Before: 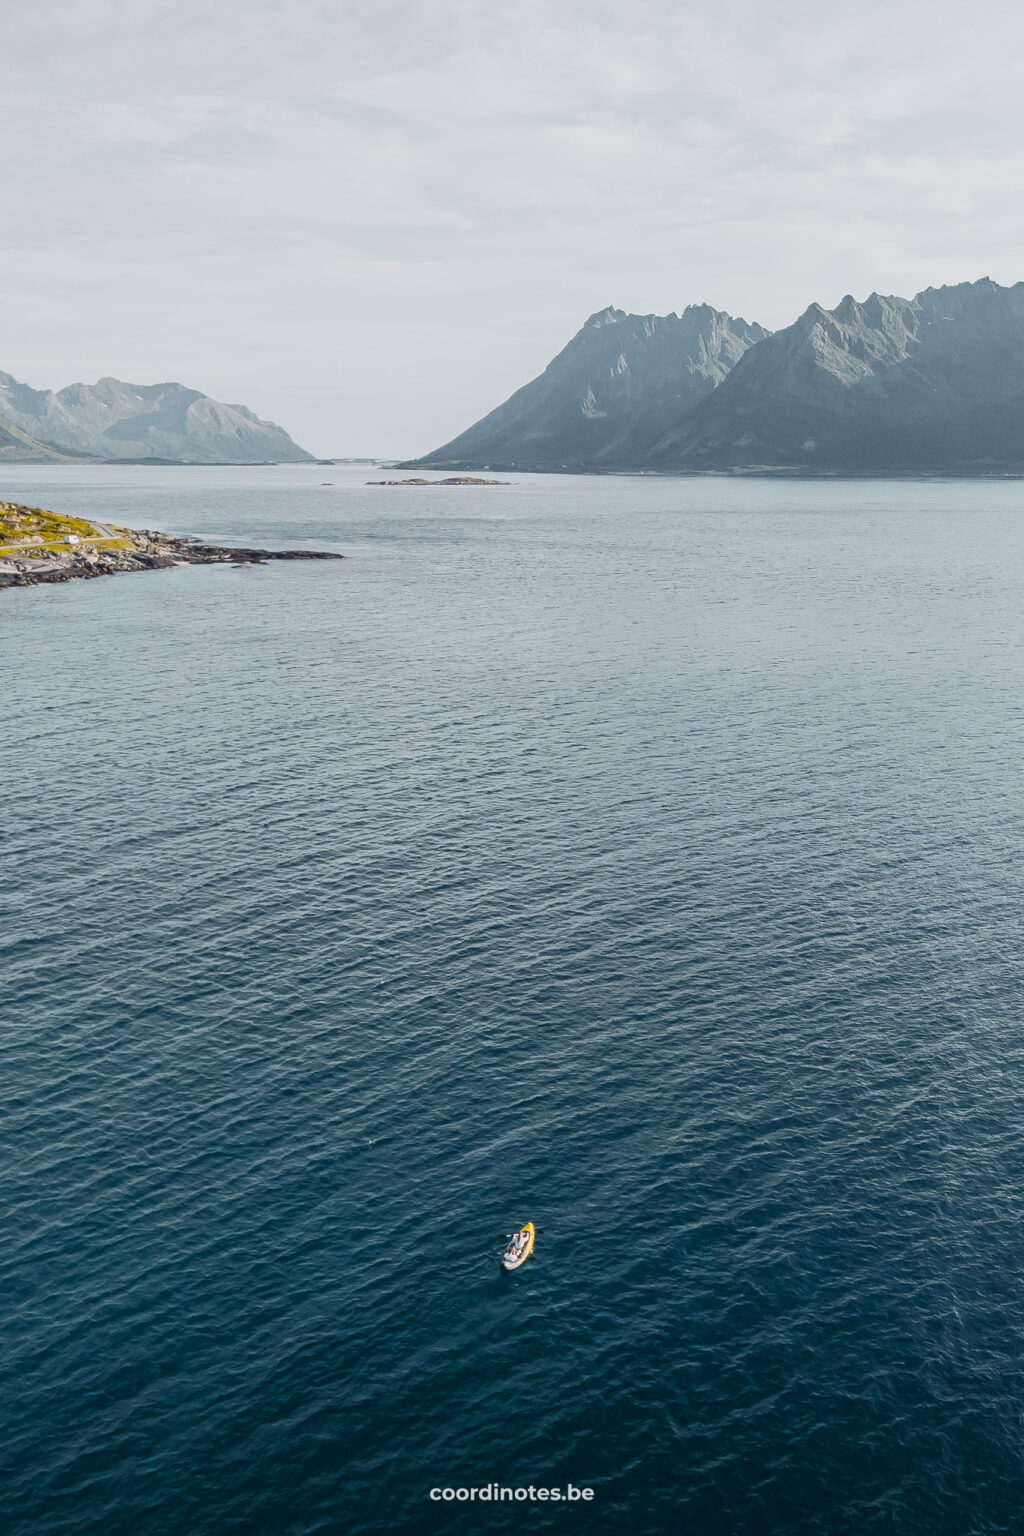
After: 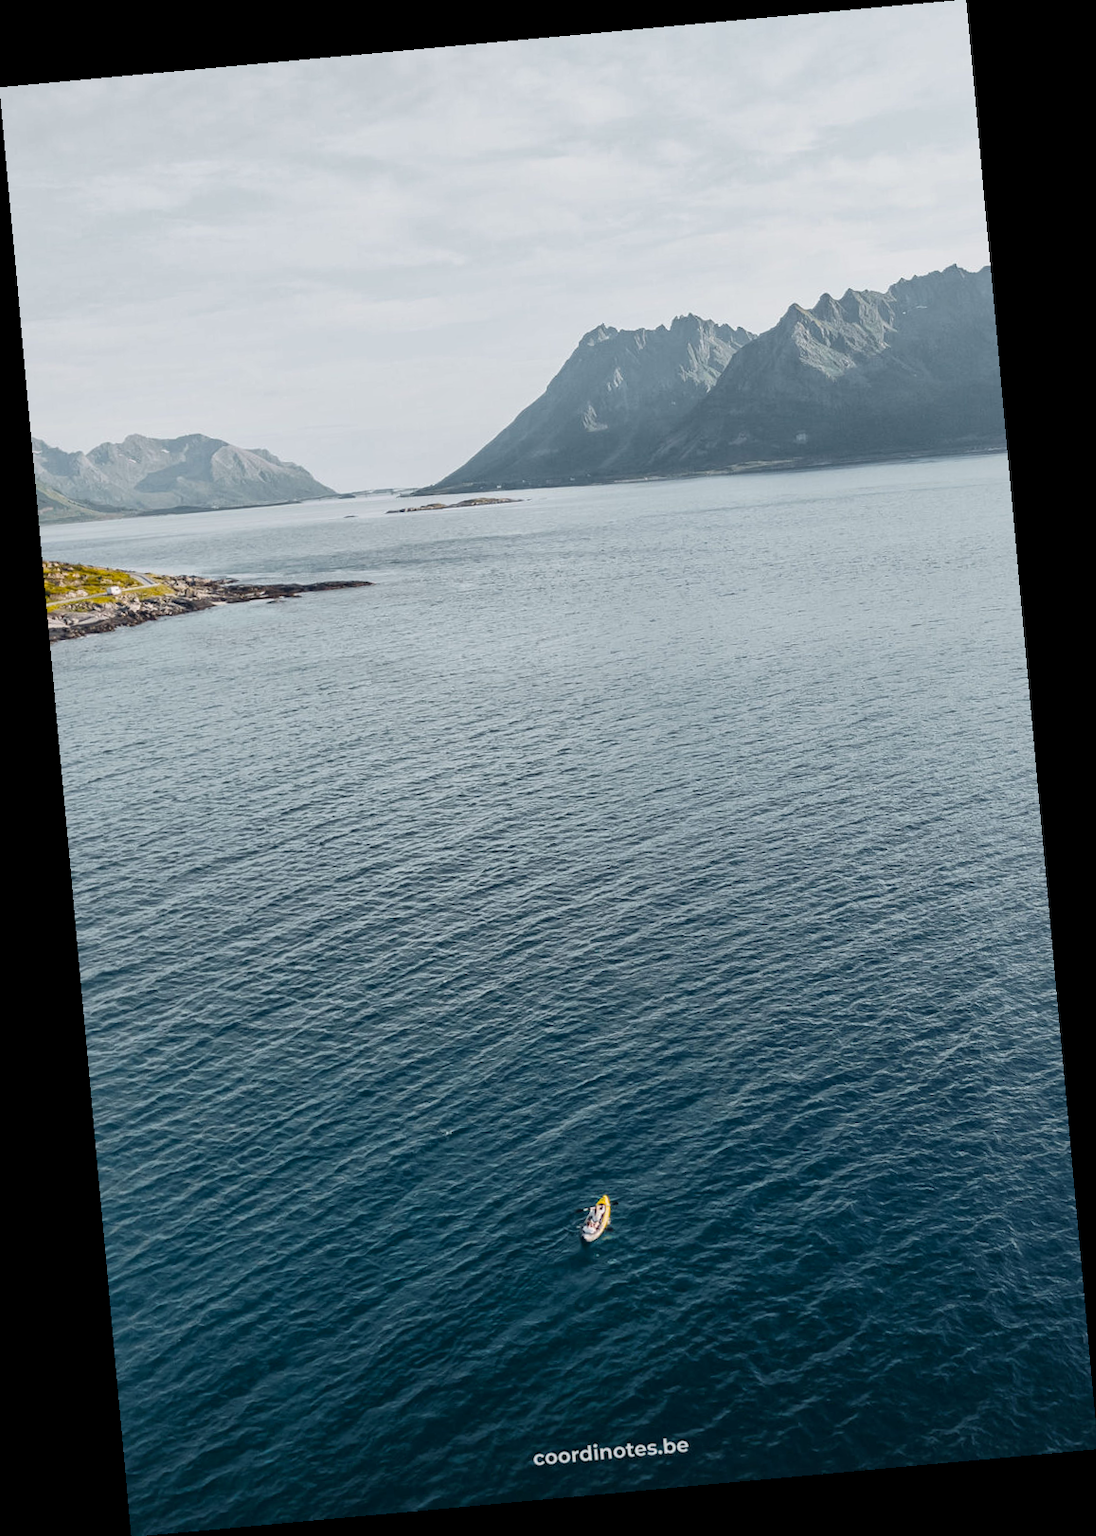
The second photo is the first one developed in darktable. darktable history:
rotate and perspective: rotation -5.2°, automatic cropping off
local contrast: mode bilateral grid, contrast 20, coarseness 50, detail 130%, midtone range 0.2
